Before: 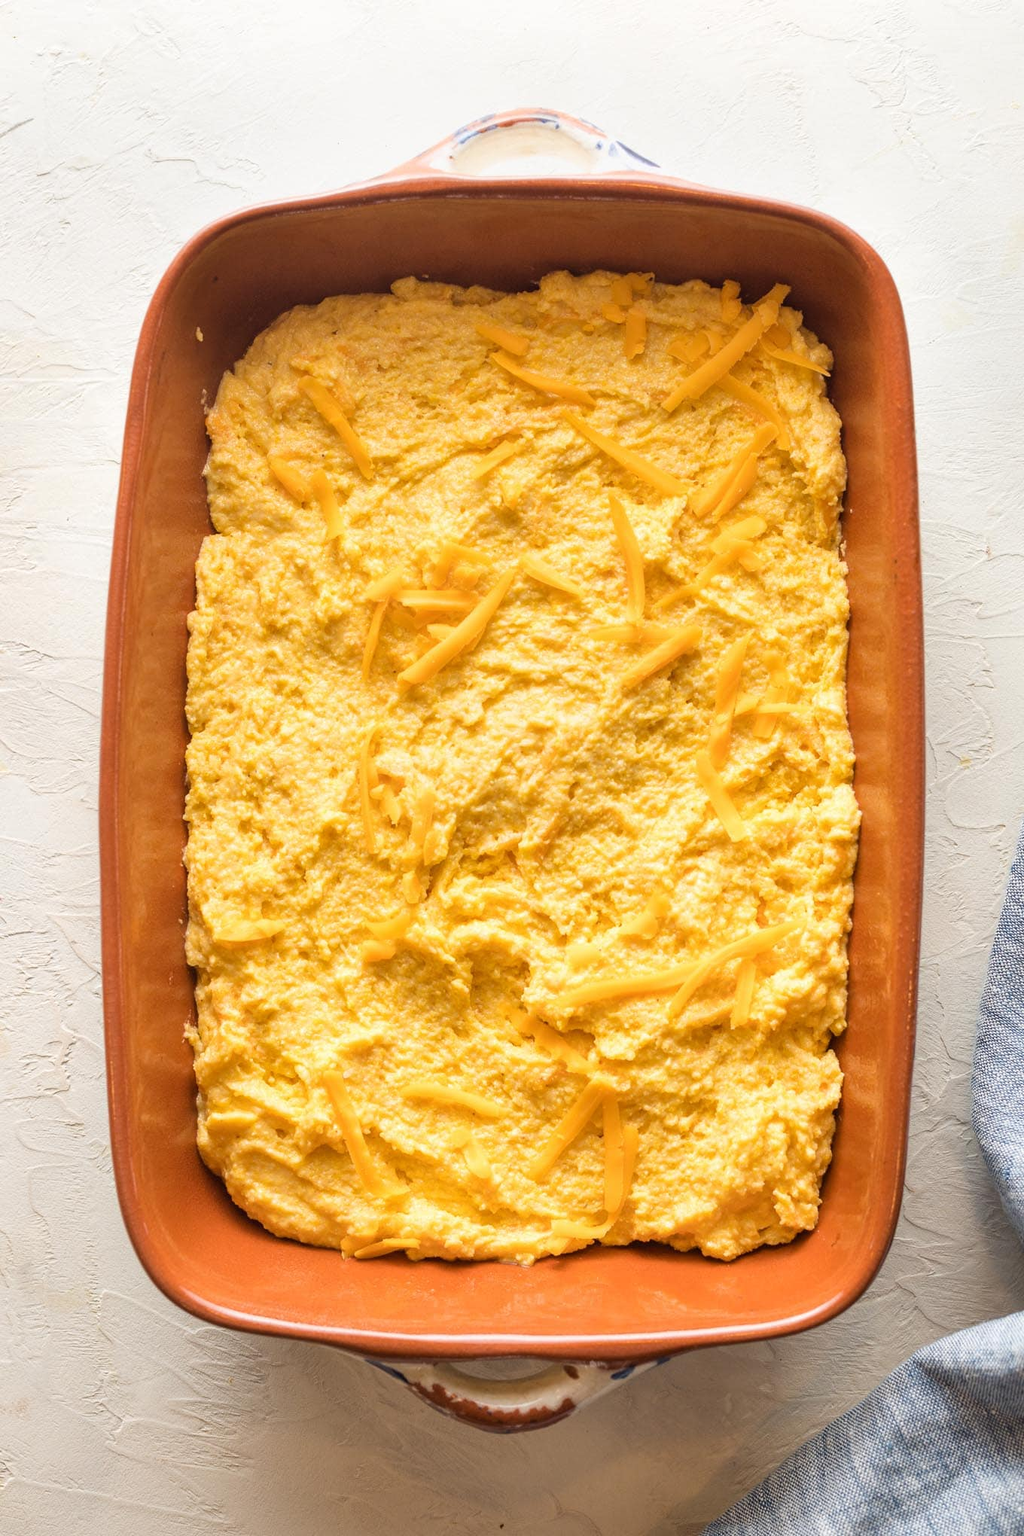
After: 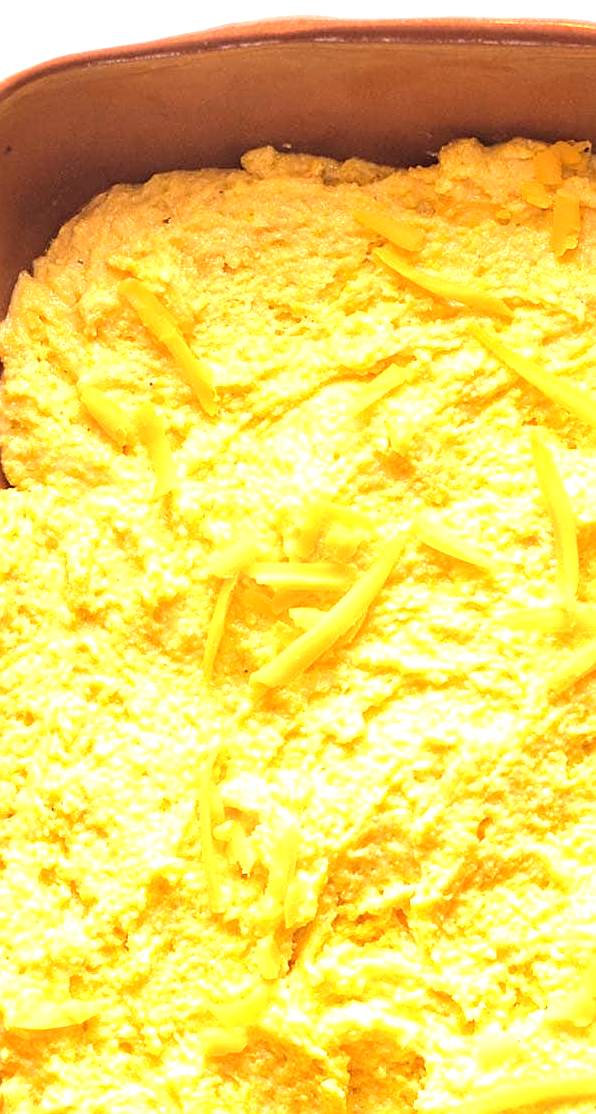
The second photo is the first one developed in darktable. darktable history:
sharpen: on, module defaults
exposure: black level correction 0, exposure 1.099 EV, compensate highlight preservation false
crop: left 20.476%, top 10.877%, right 35.684%, bottom 34.485%
